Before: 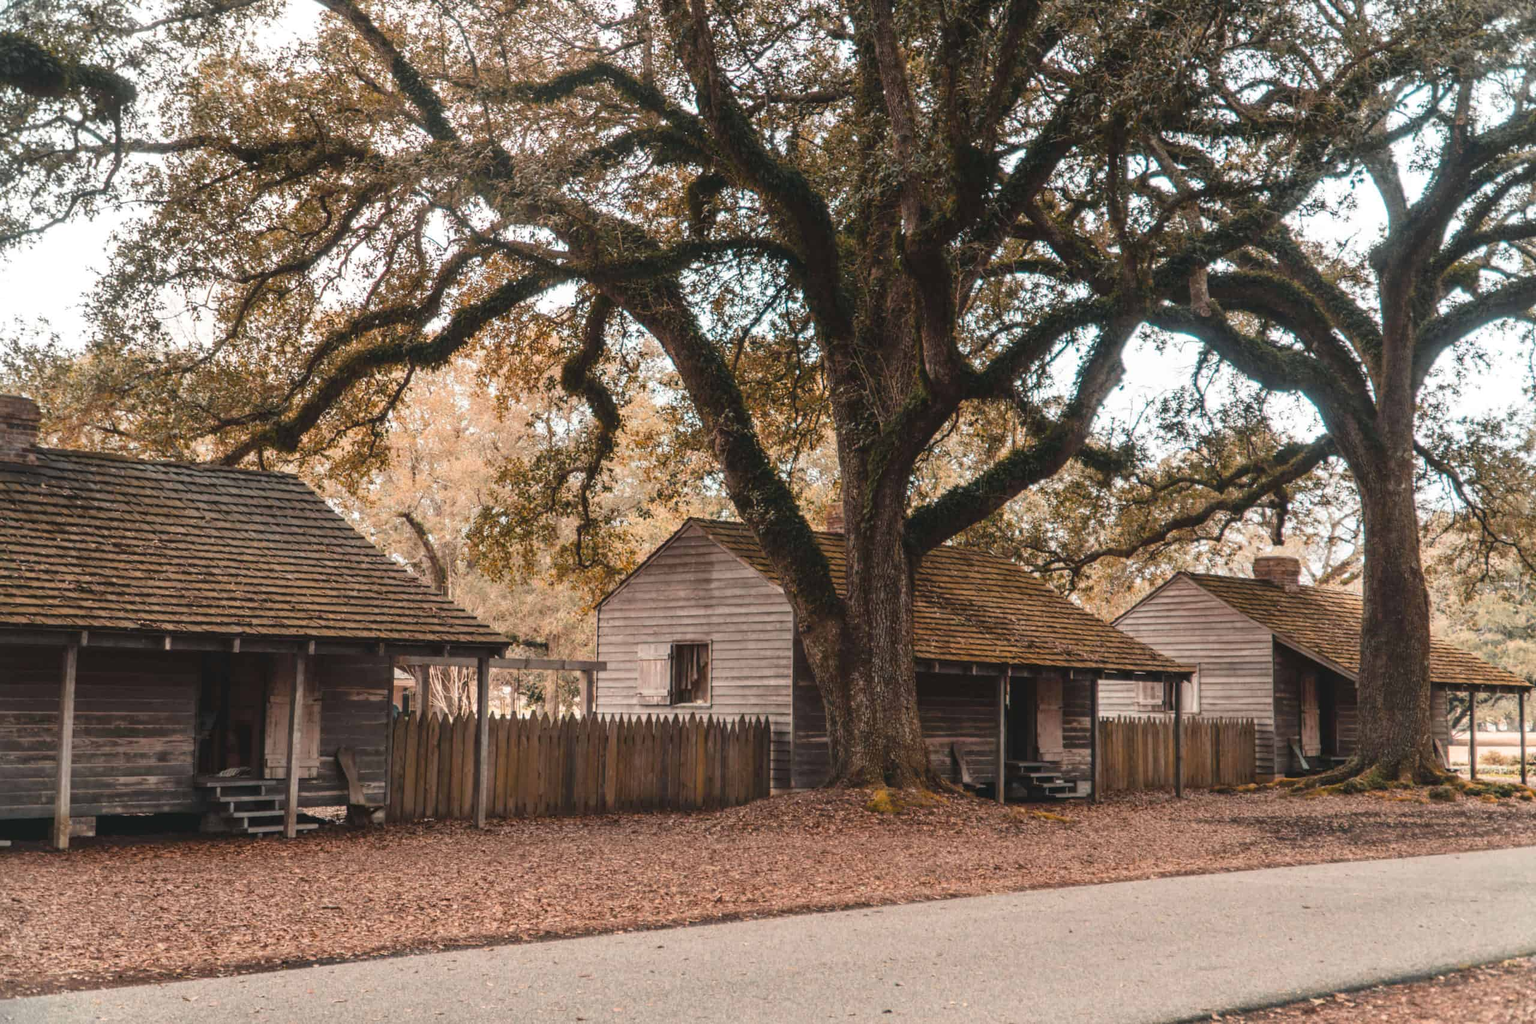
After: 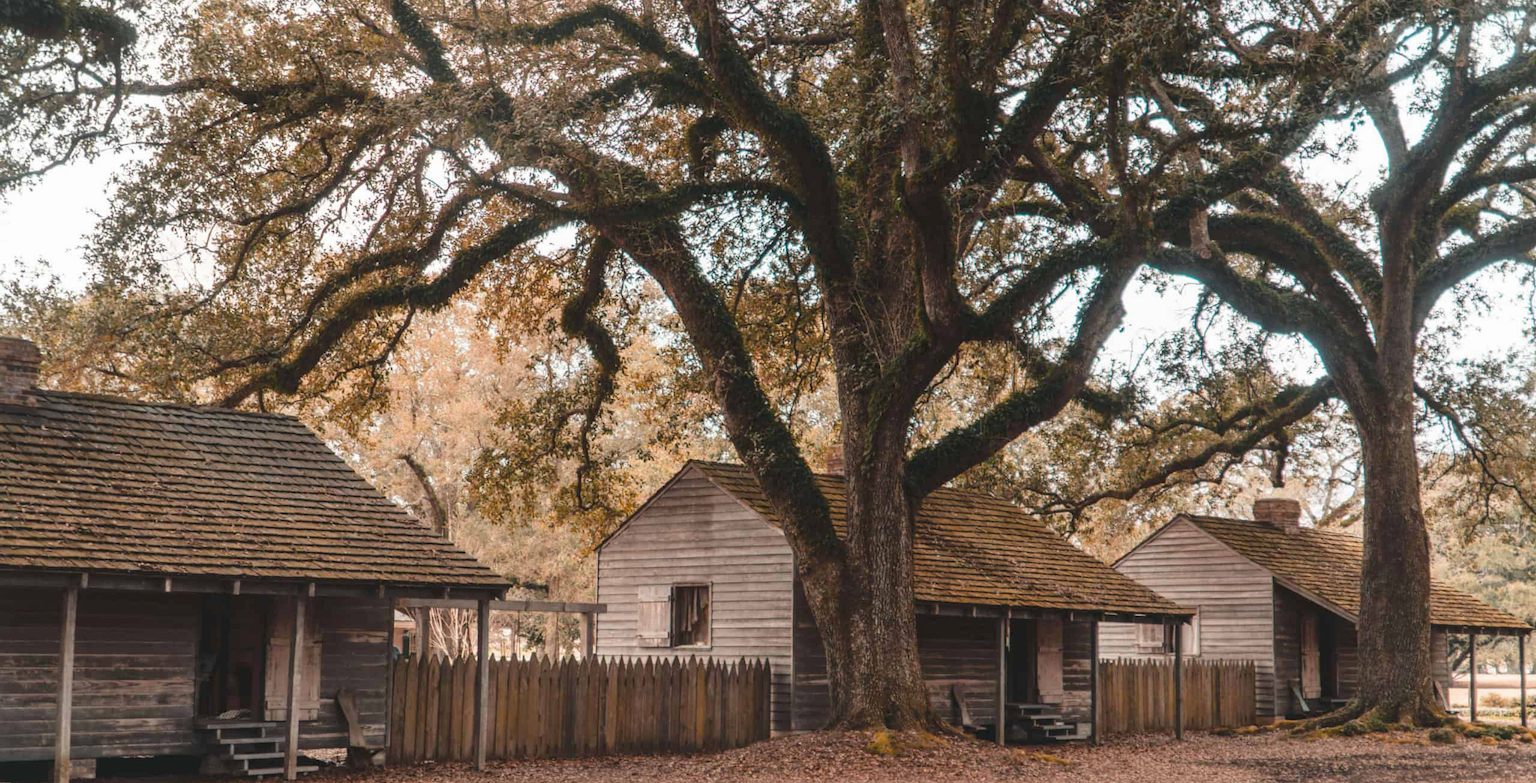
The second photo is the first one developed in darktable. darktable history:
crop: top 5.7%, bottom 17.729%
tone equalizer: -7 EV 0.211 EV, -6 EV 0.098 EV, -5 EV 0.093 EV, -4 EV 0.076 EV, -2 EV -0.04 EV, -1 EV -0.035 EV, +0 EV -0.053 EV, edges refinement/feathering 500, mask exposure compensation -1.57 EV, preserve details no
